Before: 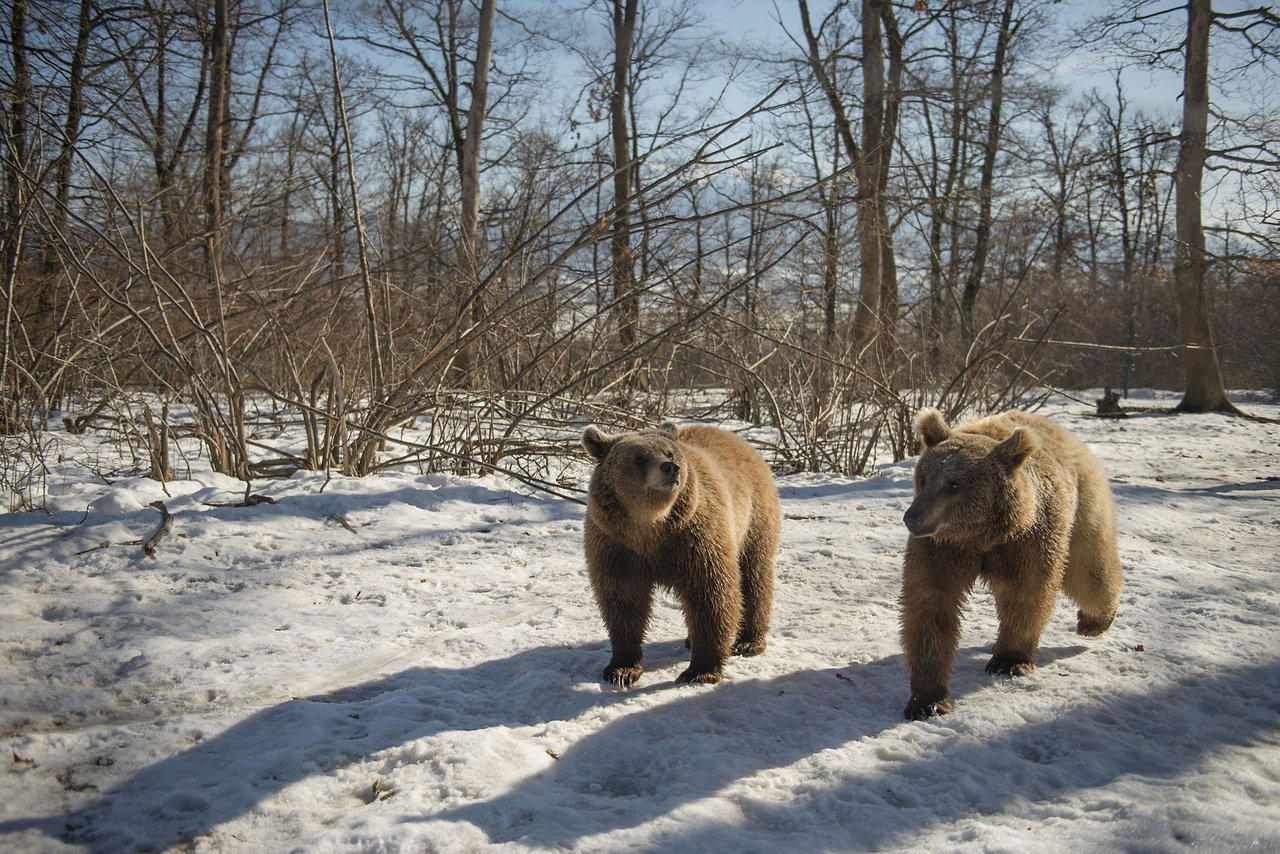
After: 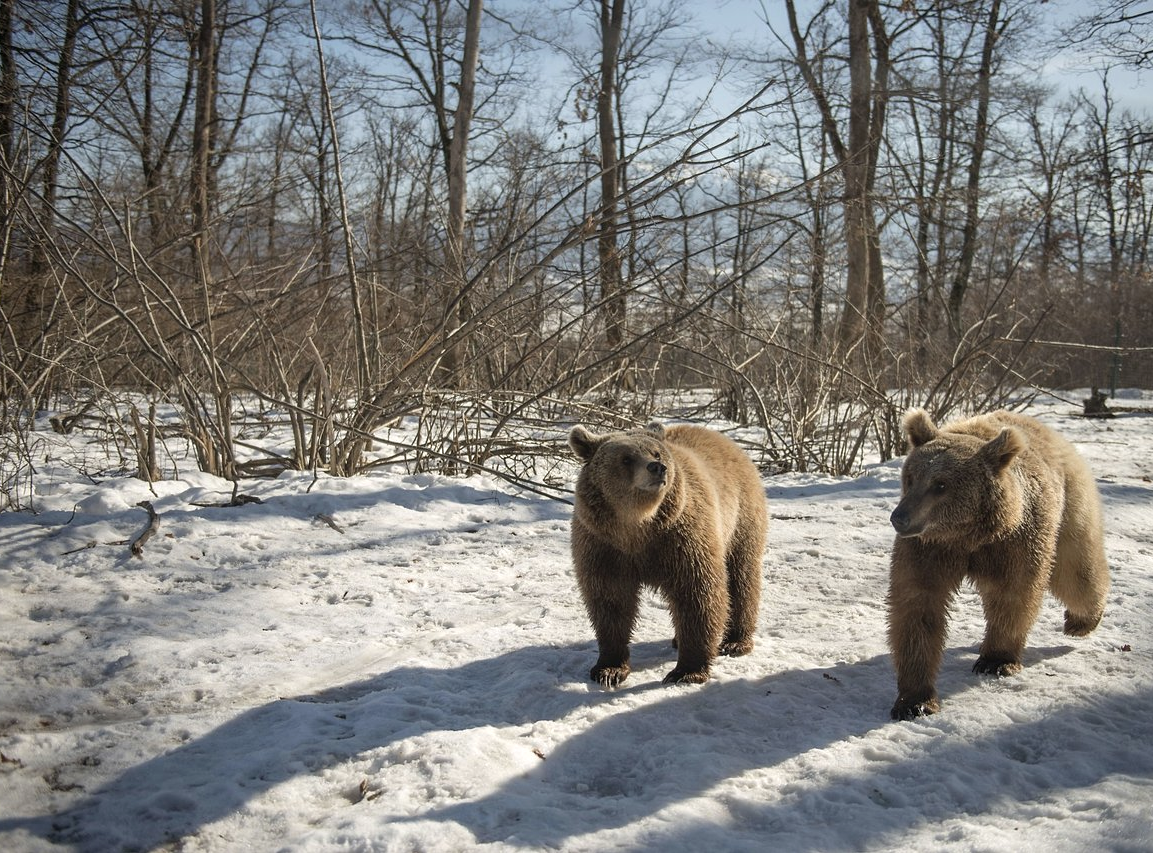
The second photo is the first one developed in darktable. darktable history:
levels: levels [0, 0.474, 0.947]
color correction: saturation 0.85
crop and rotate: left 1.088%, right 8.807%
